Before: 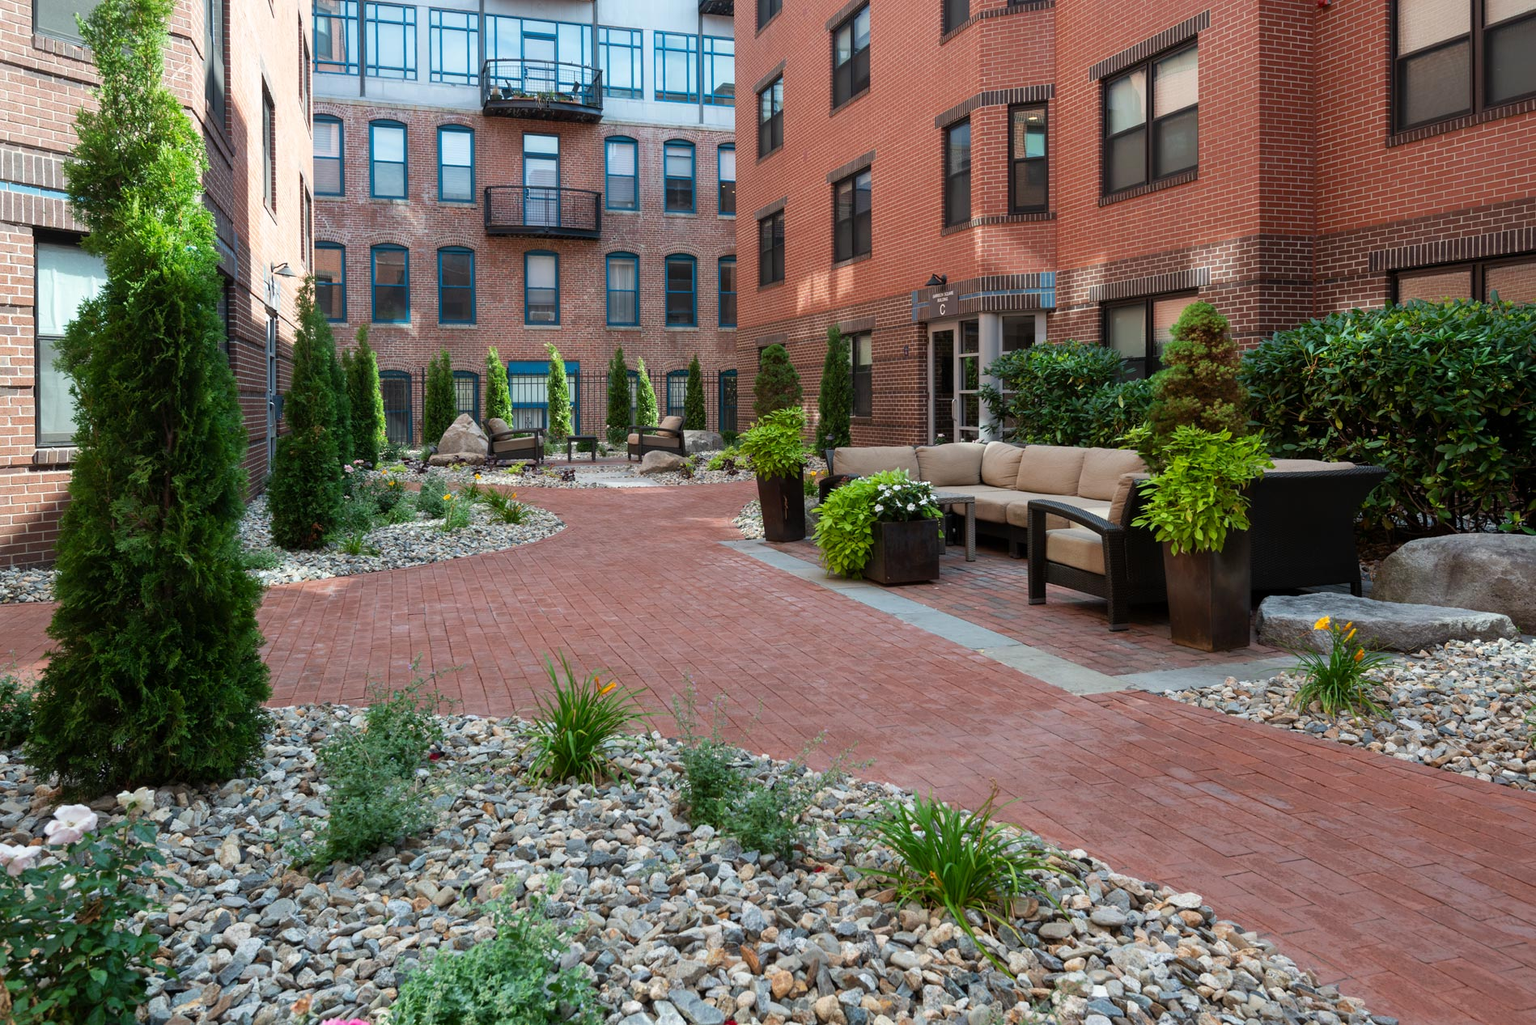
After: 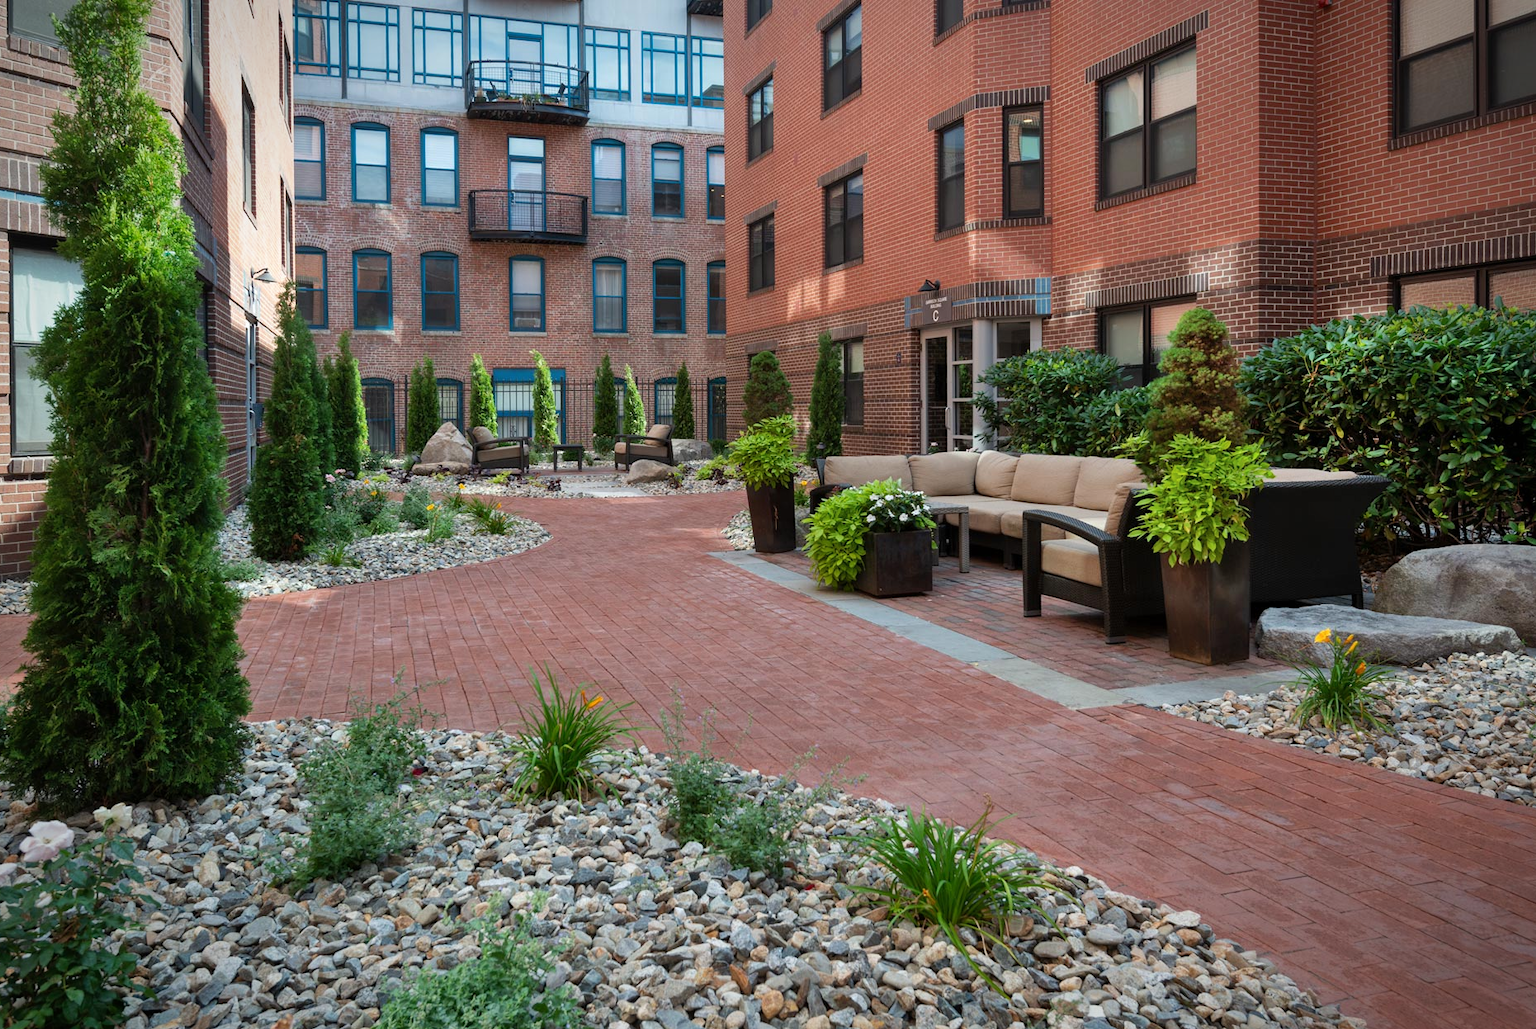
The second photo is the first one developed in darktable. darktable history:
crop: left 1.668%, right 0.268%, bottom 1.512%
vignetting: fall-off start 79.34%, saturation 0.001, width/height ratio 1.328
shadows and highlights: soften with gaussian
